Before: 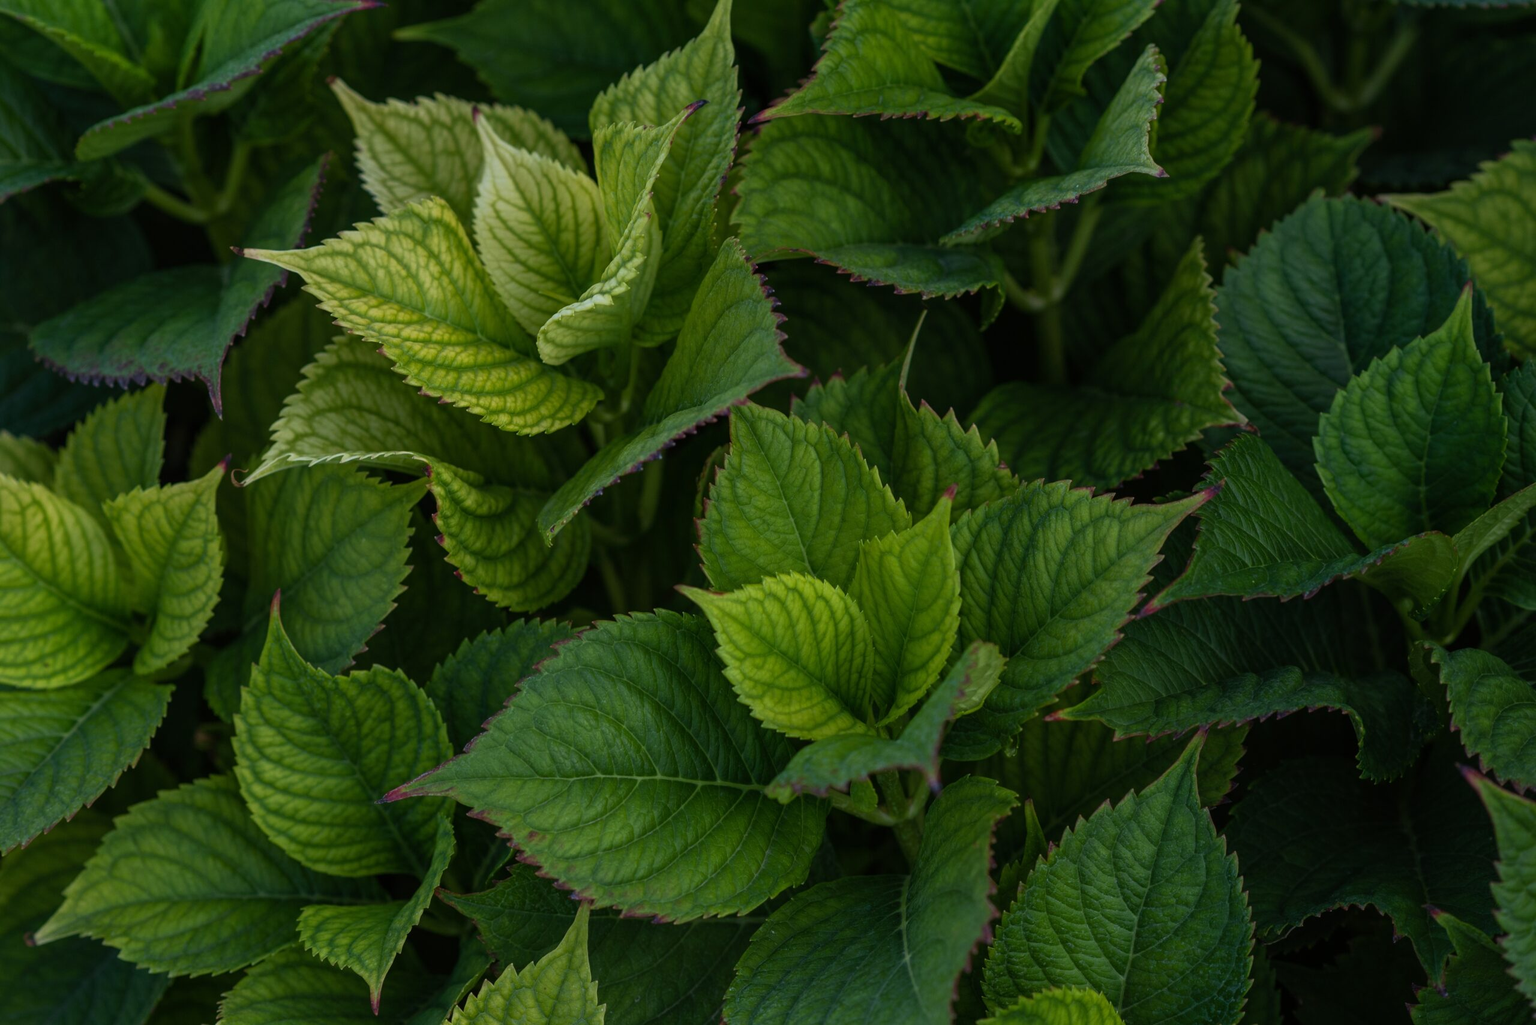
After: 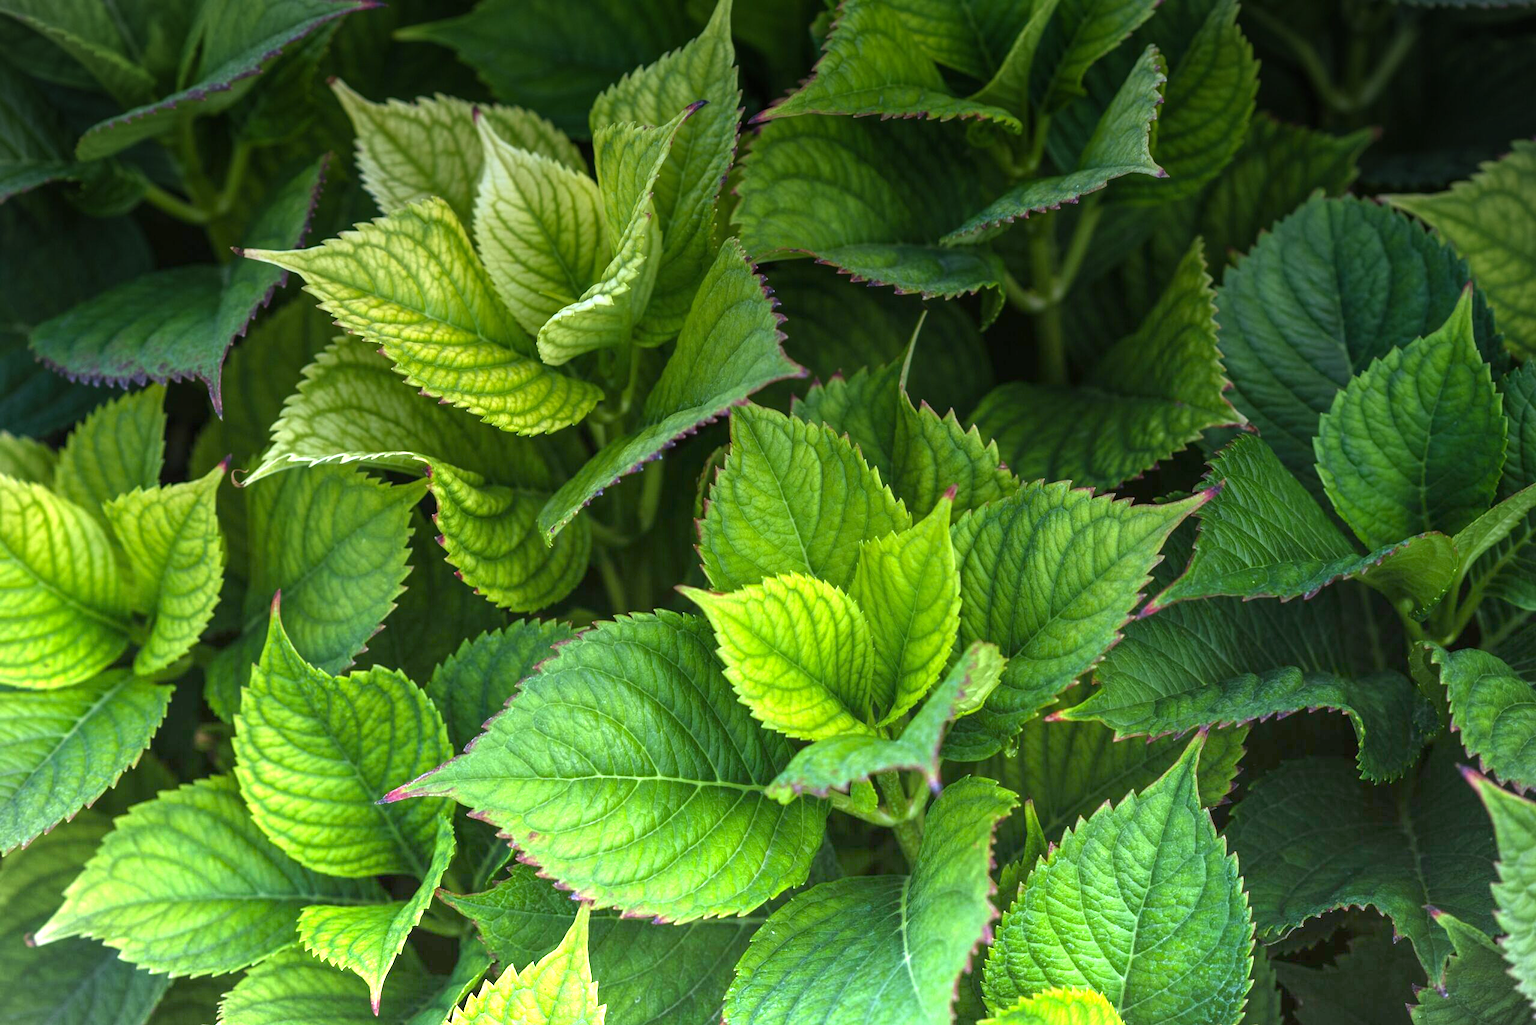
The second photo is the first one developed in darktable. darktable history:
exposure: black level correction 0, exposure 0.5 EV, compensate highlight preservation false
graduated density: density -3.9 EV
white balance: red 0.954, blue 1.079
vignetting: fall-off start 100%, brightness -0.282, width/height ratio 1.31
color correction: highlights b* 3
